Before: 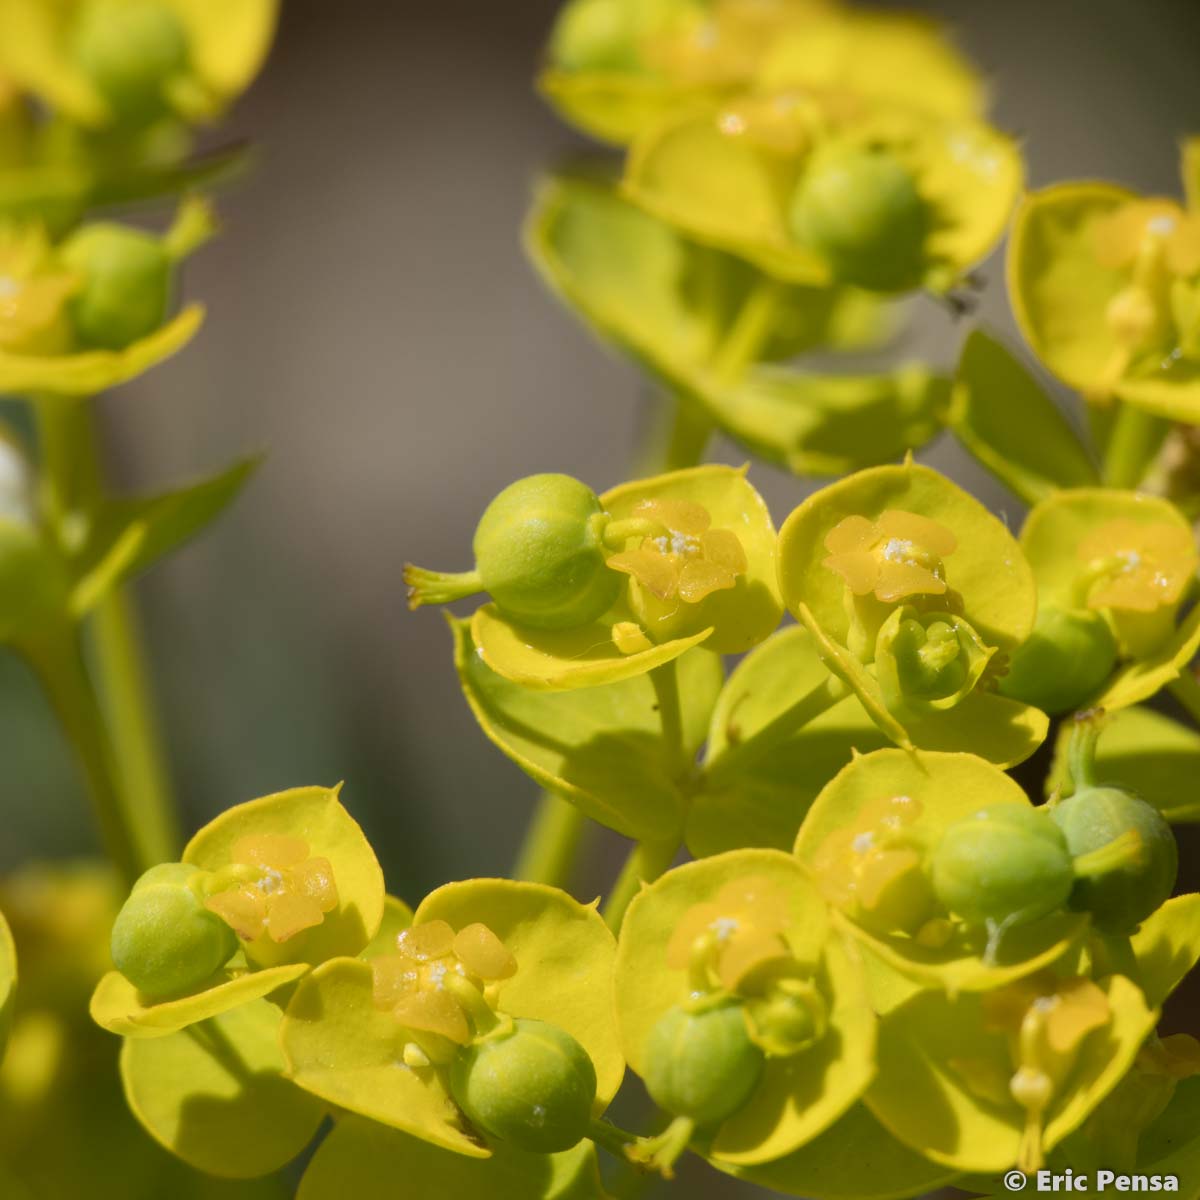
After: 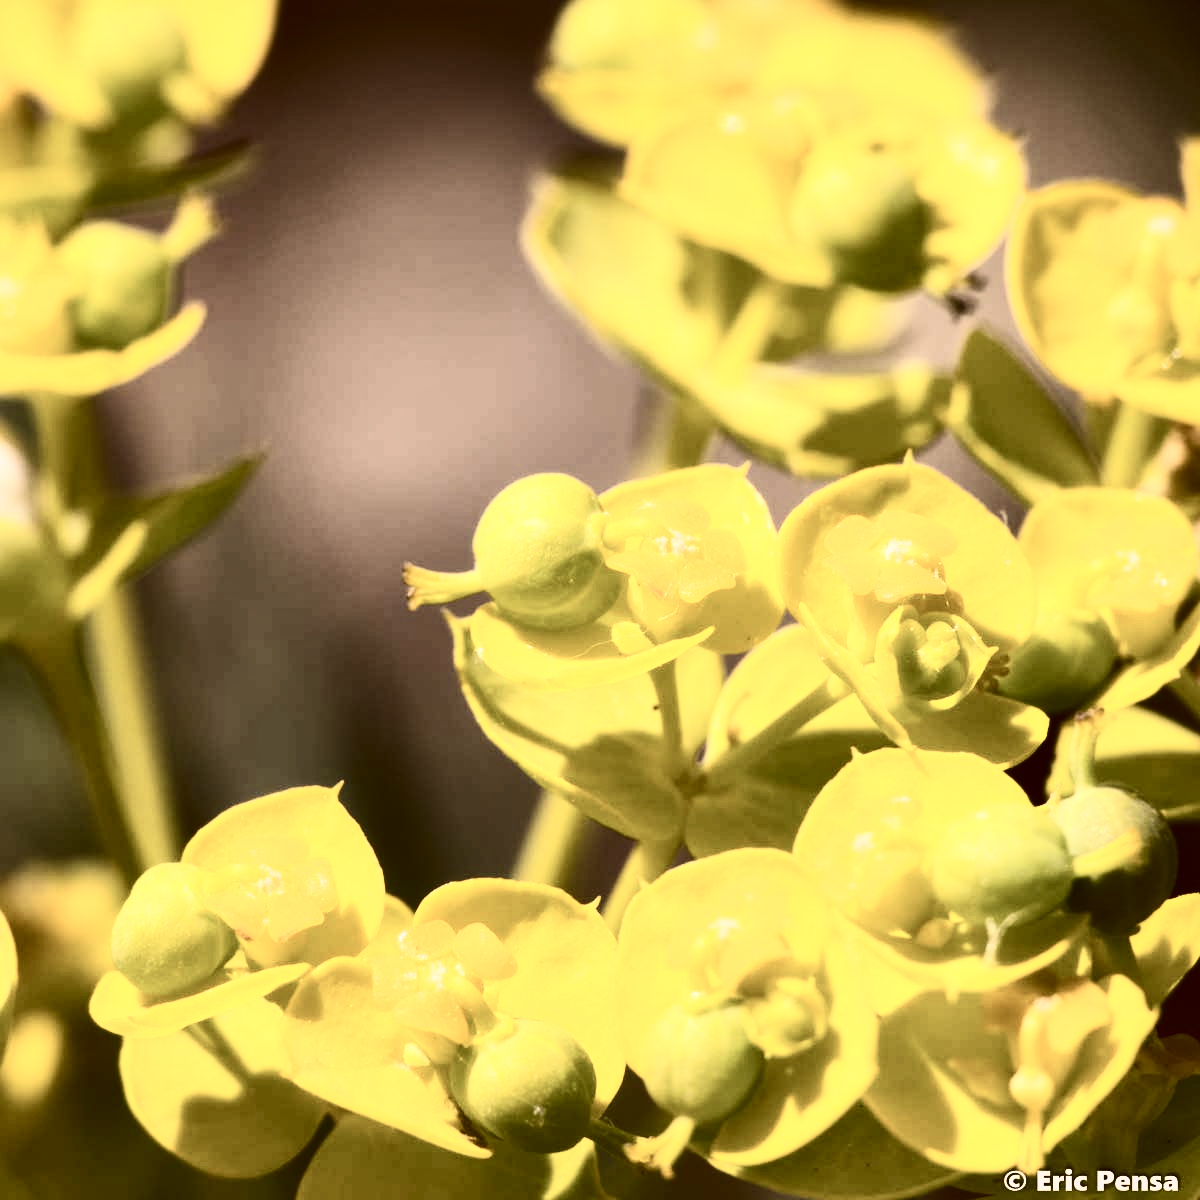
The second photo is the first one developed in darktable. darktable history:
exposure: black level correction 0, exposure 0.498 EV, compensate highlight preservation false
local contrast: mode bilateral grid, contrast 21, coarseness 50, detail 120%, midtone range 0.2
contrast brightness saturation: contrast 0.505, saturation -0.096
color correction: highlights a* 10.18, highlights b* 9.74, shadows a* 8.64, shadows b* 7.93, saturation 0.819
